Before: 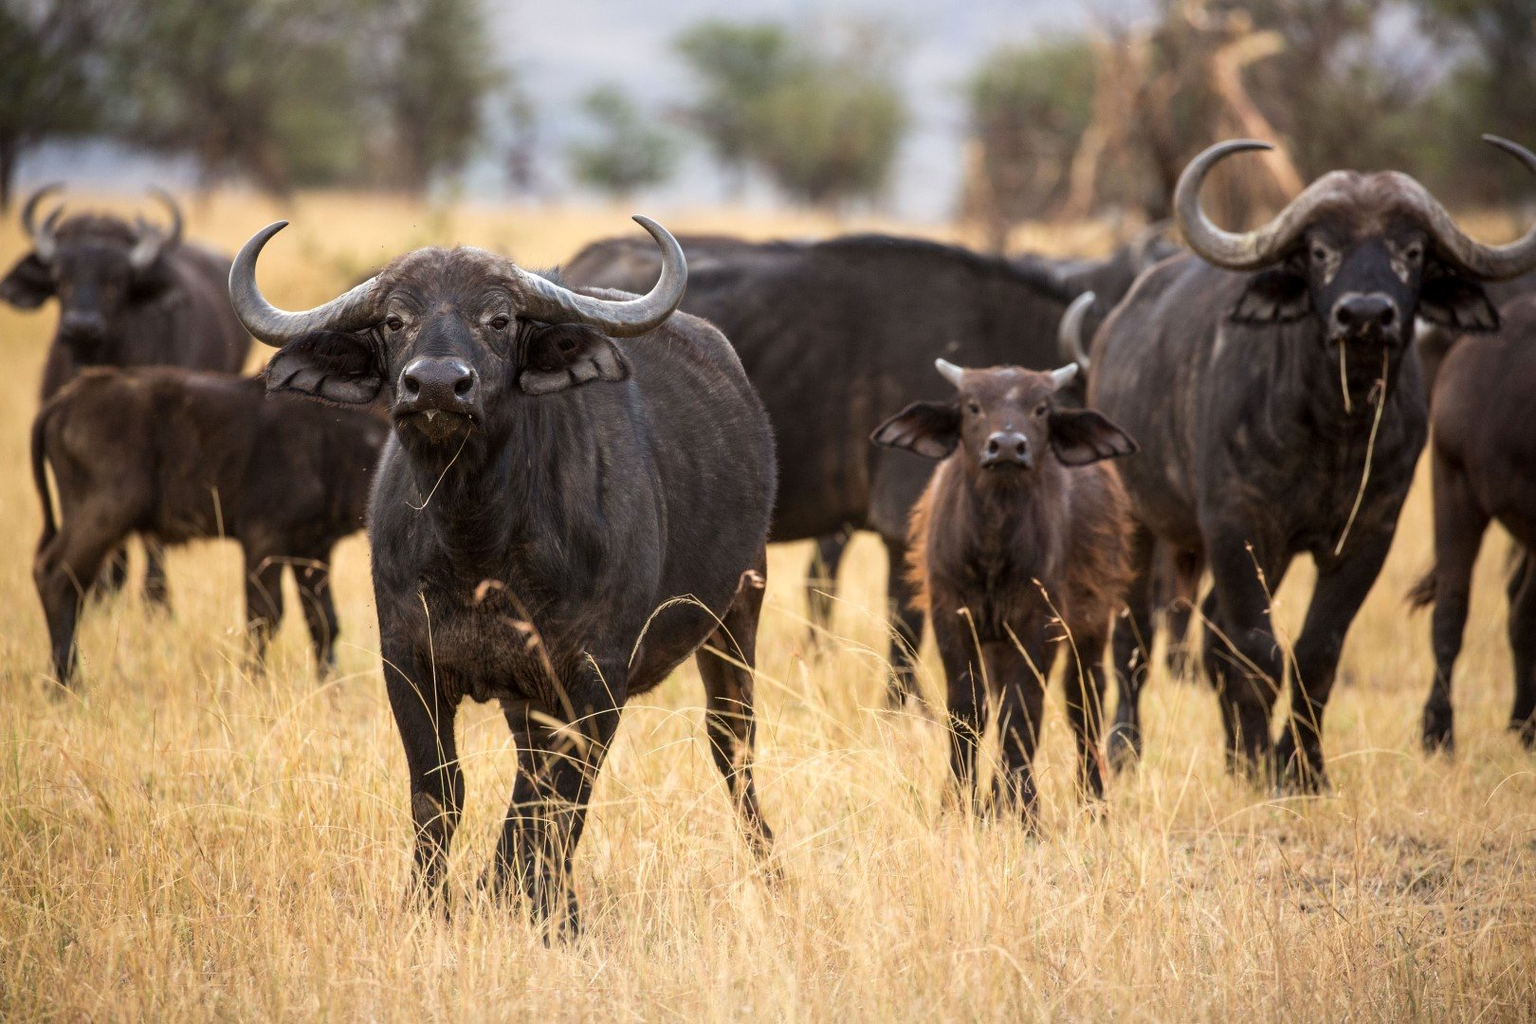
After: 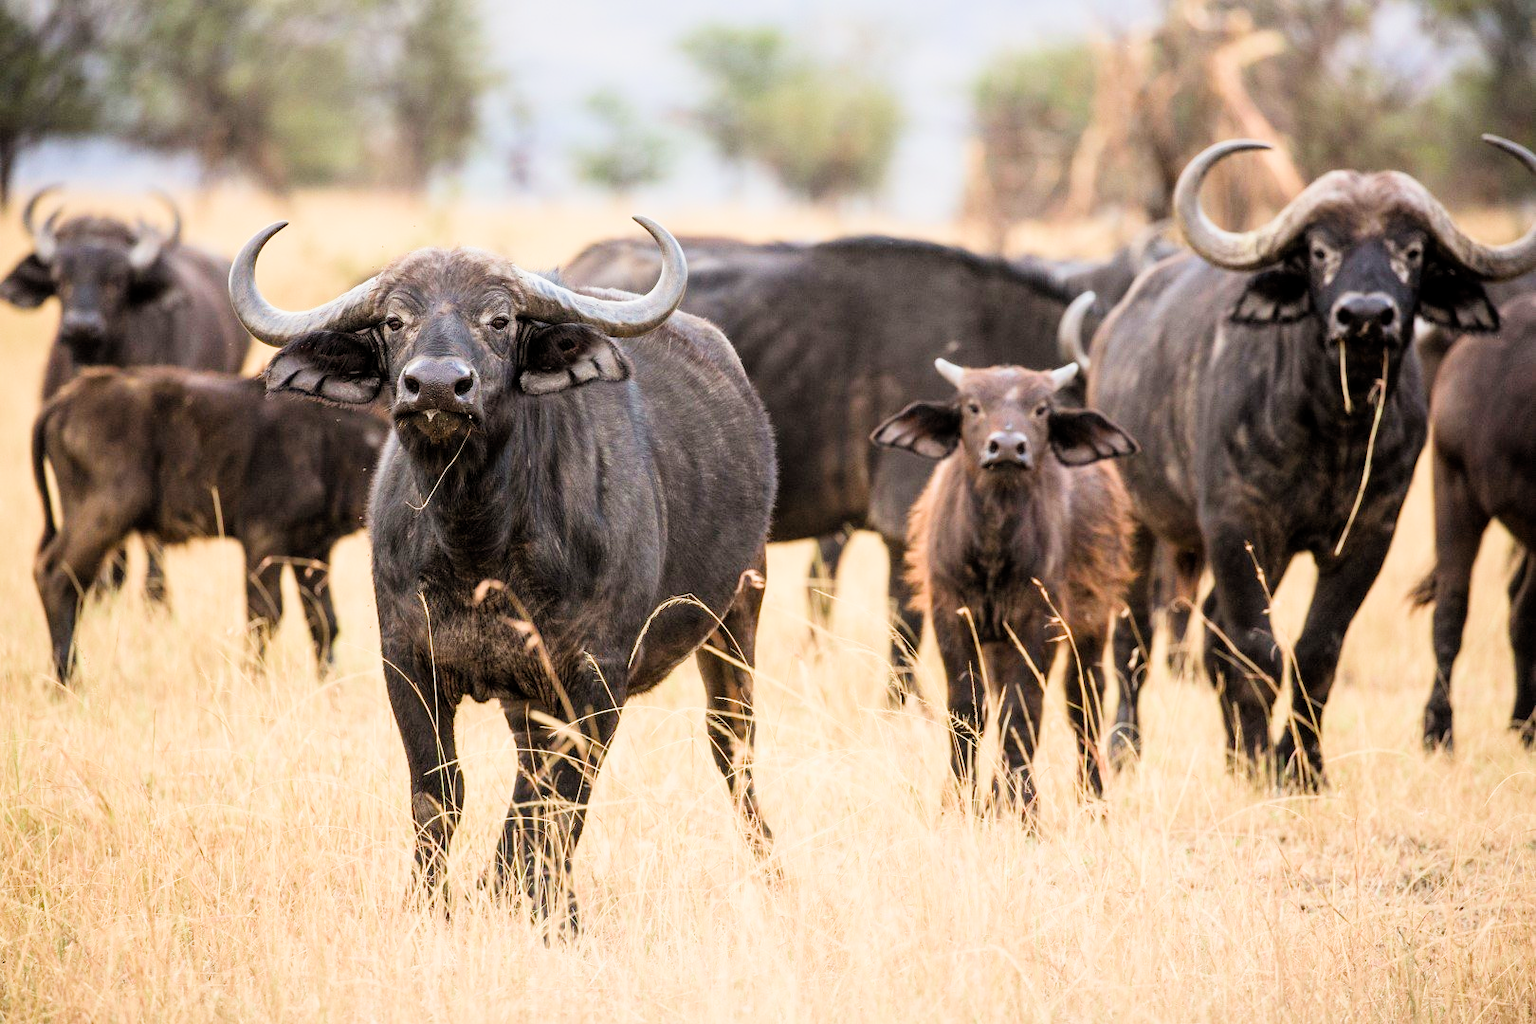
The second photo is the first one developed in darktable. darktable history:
exposure: black level correction 0, exposure 1.41 EV, compensate highlight preservation false
filmic rgb: middle gray luminance 29.01%, black relative exposure -10.32 EV, white relative exposure 5.47 EV, target black luminance 0%, hardness 3.94, latitude 2.42%, contrast 1.13, highlights saturation mix 5.26%, shadows ↔ highlights balance 15.96%, color science v4 (2020)
